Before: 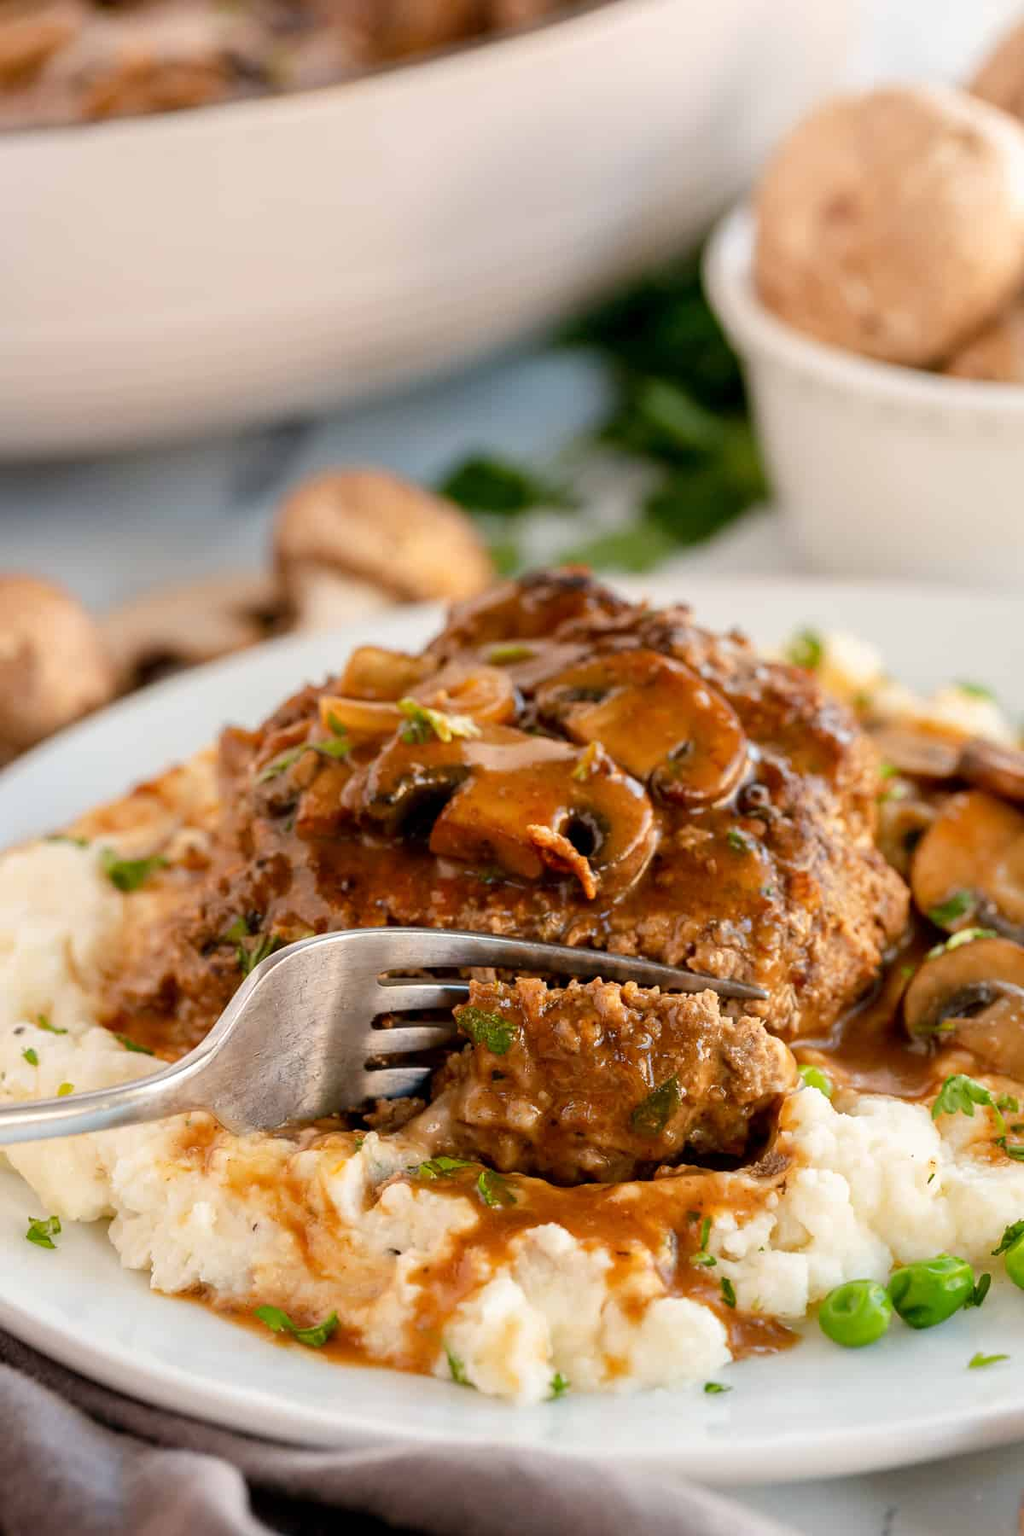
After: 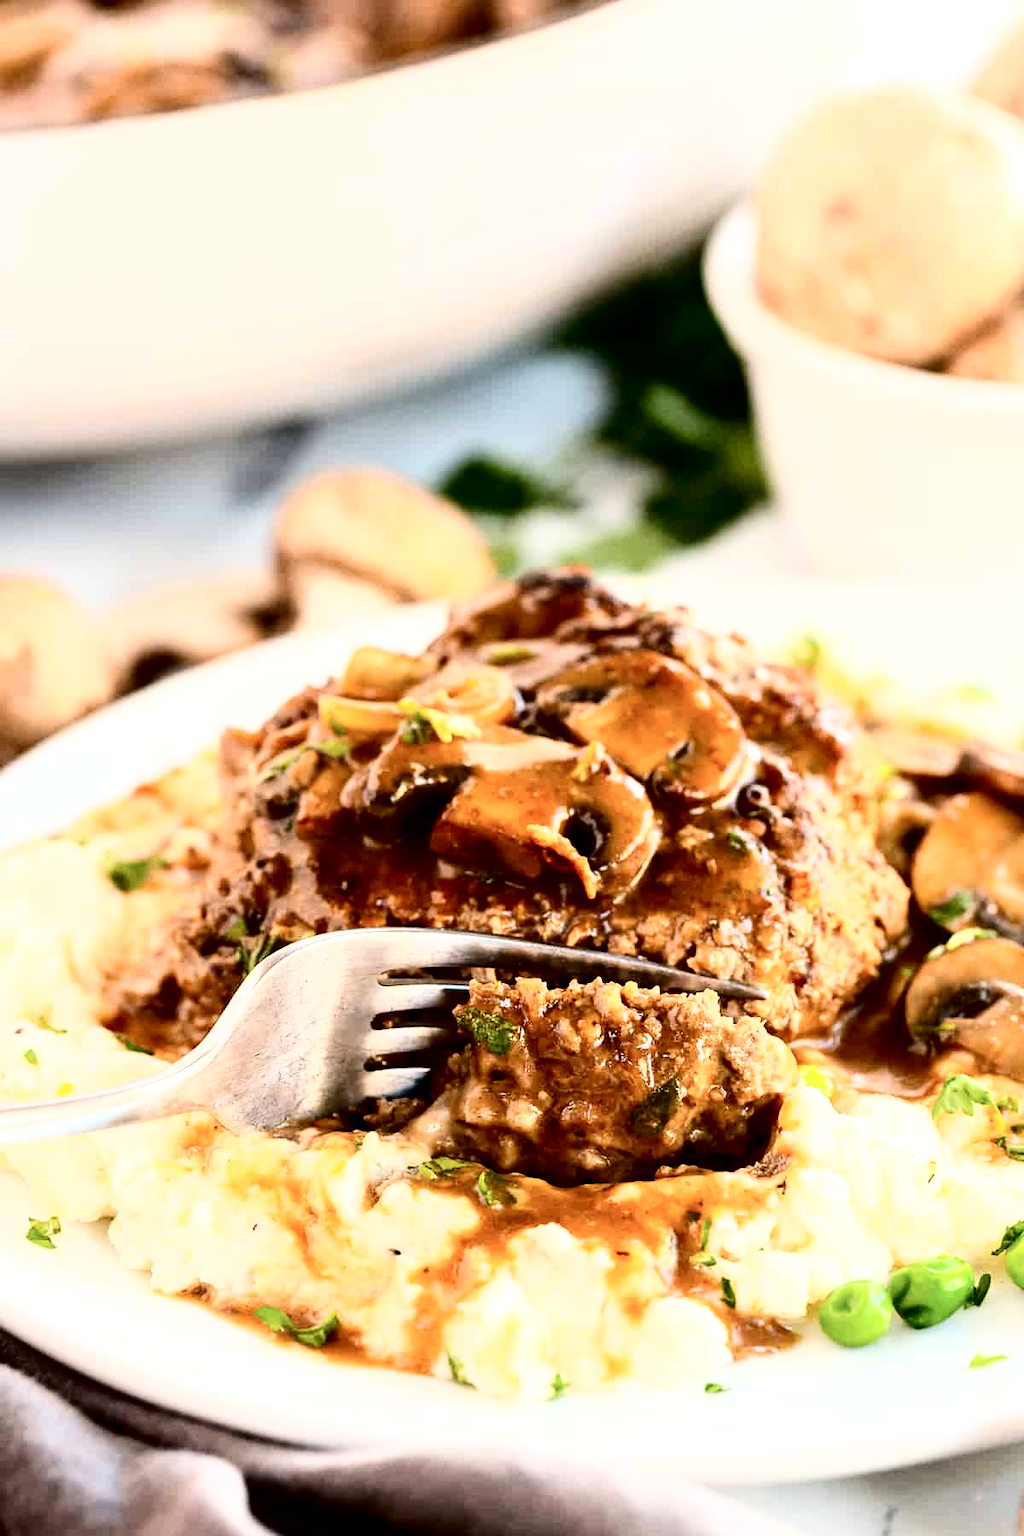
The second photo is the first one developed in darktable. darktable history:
tone curve: curves: ch0 [(0, 0) (0.003, 0.002) (0.011, 0.002) (0.025, 0.002) (0.044, 0.002) (0.069, 0.002) (0.1, 0.003) (0.136, 0.008) (0.177, 0.03) (0.224, 0.058) (0.277, 0.139) (0.335, 0.233) (0.399, 0.363) (0.468, 0.506) (0.543, 0.649) (0.623, 0.781) (0.709, 0.88) (0.801, 0.956) (0.898, 0.994) (1, 1)], color space Lab, independent channels, preserve colors none
exposure: black level correction 0, exposure 0.5 EV, compensate exposure bias true, compensate highlight preservation false
